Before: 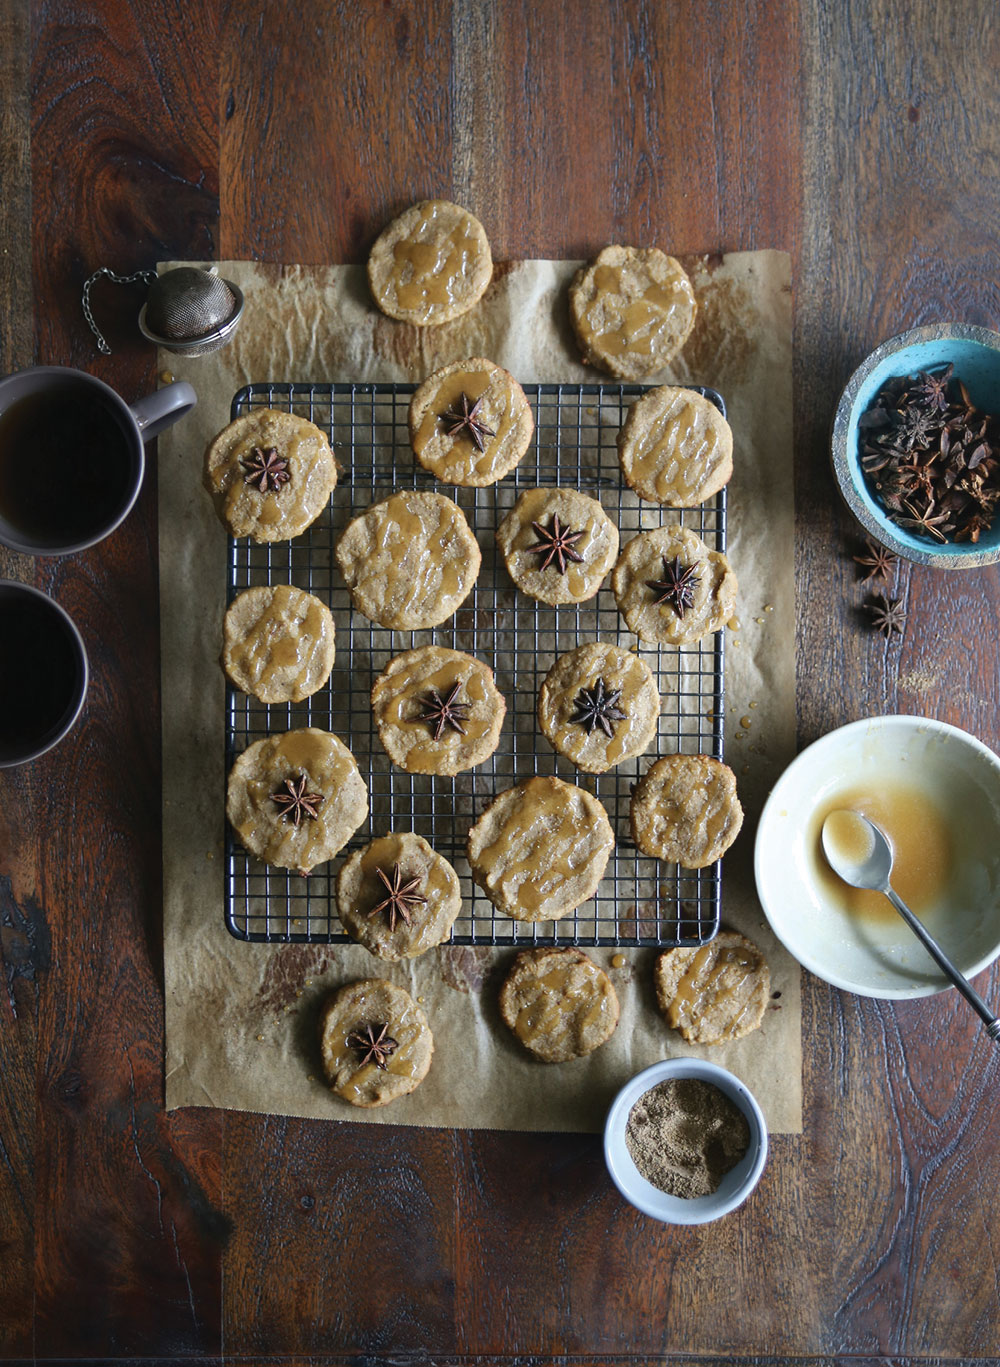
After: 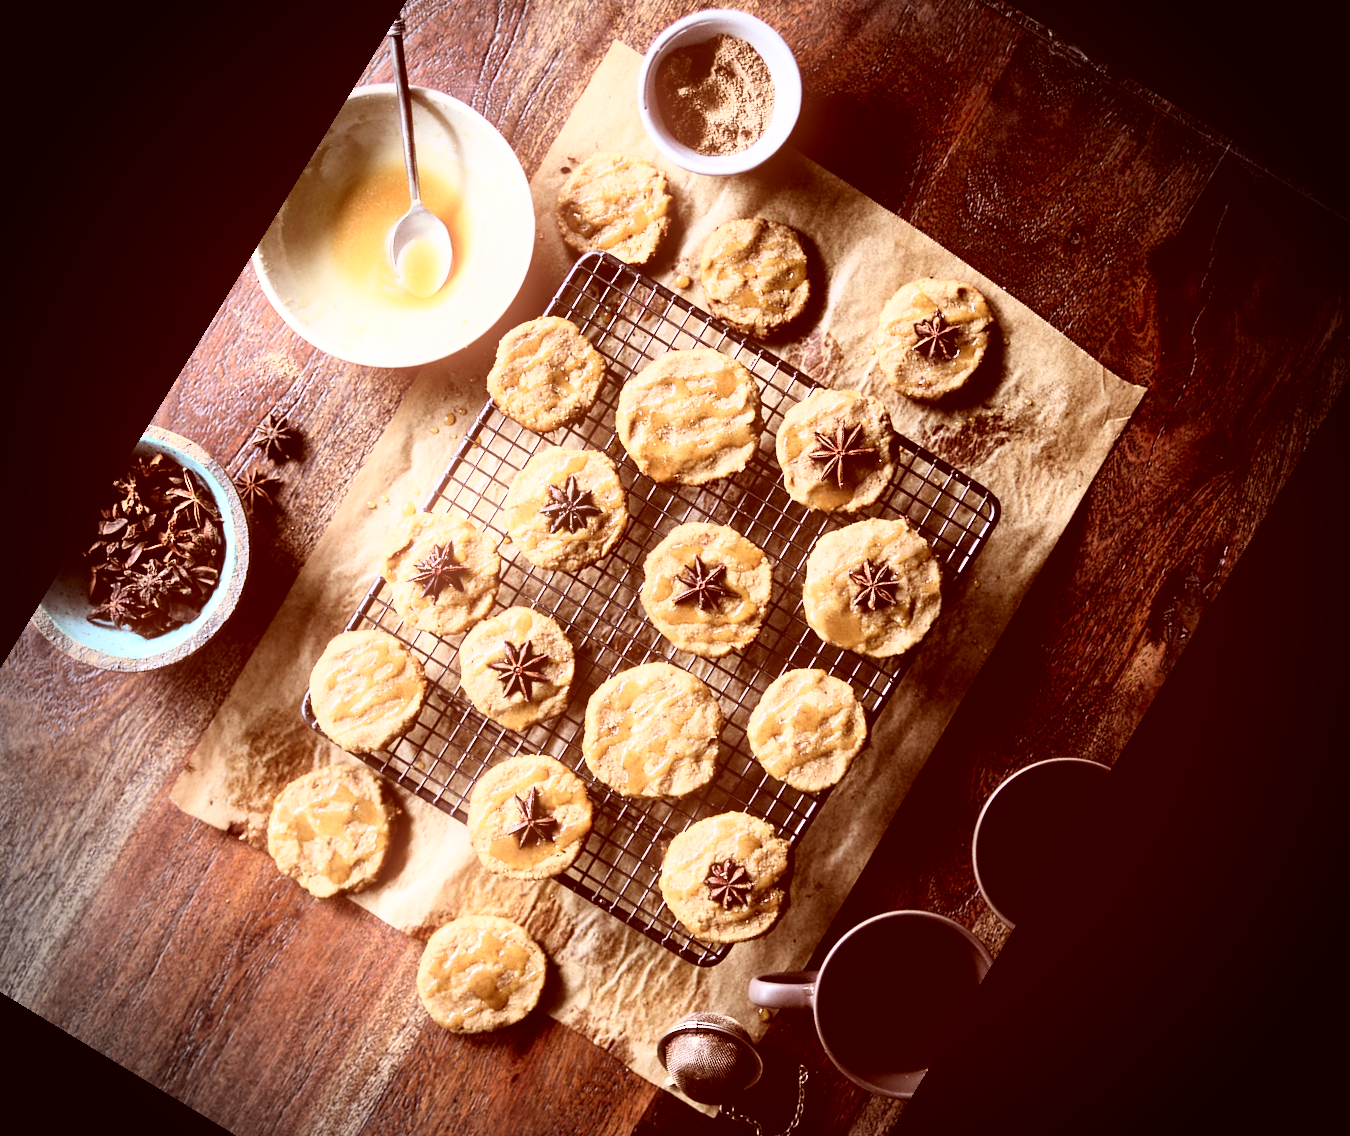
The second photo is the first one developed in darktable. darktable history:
color correction: highlights a* 9.03, highlights b* 8.71, shadows a* 40, shadows b* 40, saturation 0.8
vignetting: fall-off radius 31.48%, brightness -0.472
rgb curve: curves: ch0 [(0, 0) (0.21, 0.15) (0.24, 0.21) (0.5, 0.75) (0.75, 0.96) (0.89, 0.99) (1, 1)]; ch1 [(0, 0.02) (0.21, 0.13) (0.25, 0.2) (0.5, 0.67) (0.75, 0.9) (0.89, 0.97) (1, 1)]; ch2 [(0, 0.02) (0.21, 0.13) (0.25, 0.2) (0.5, 0.67) (0.75, 0.9) (0.89, 0.97) (1, 1)], compensate middle gray true
crop and rotate: angle 148.68°, left 9.111%, top 15.603%, right 4.588%, bottom 17.041%
local contrast: highlights 100%, shadows 100%, detail 120%, midtone range 0.2
bloom: size 9%, threshold 100%, strength 7%
